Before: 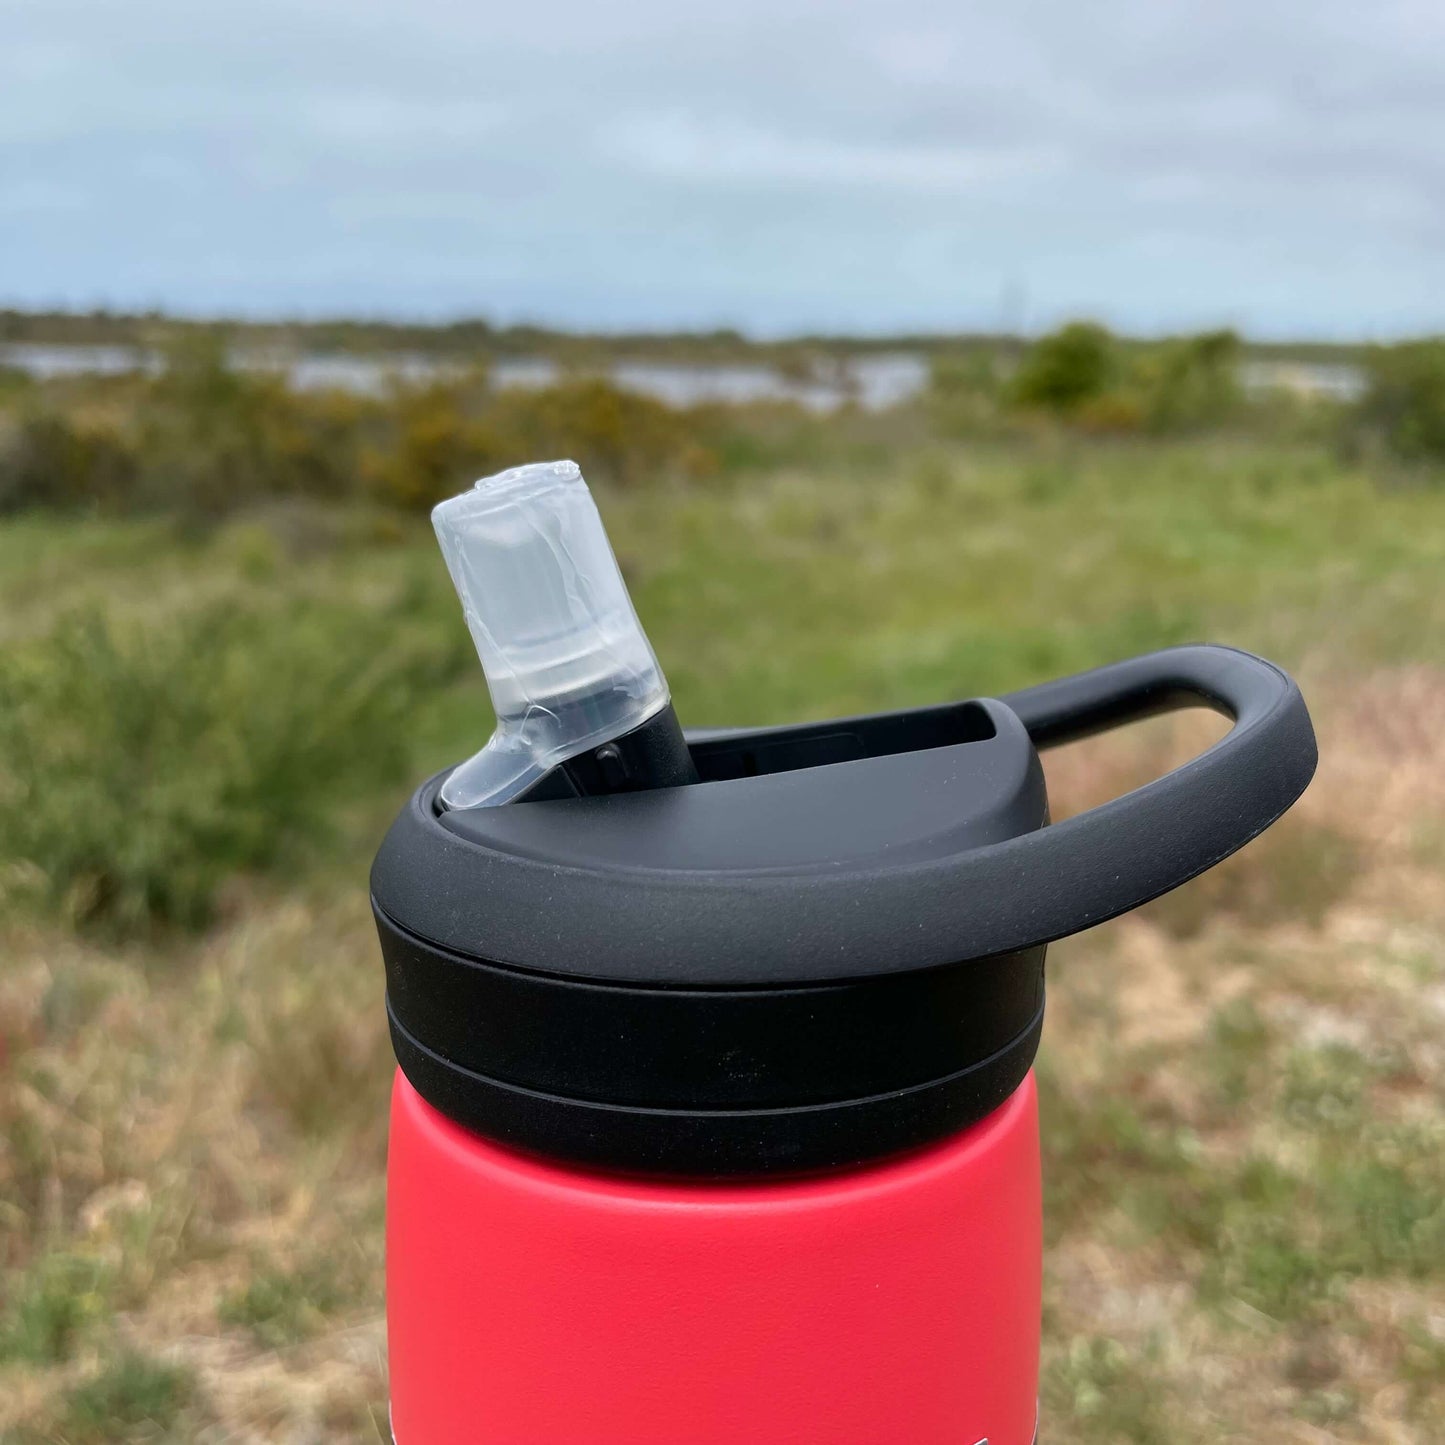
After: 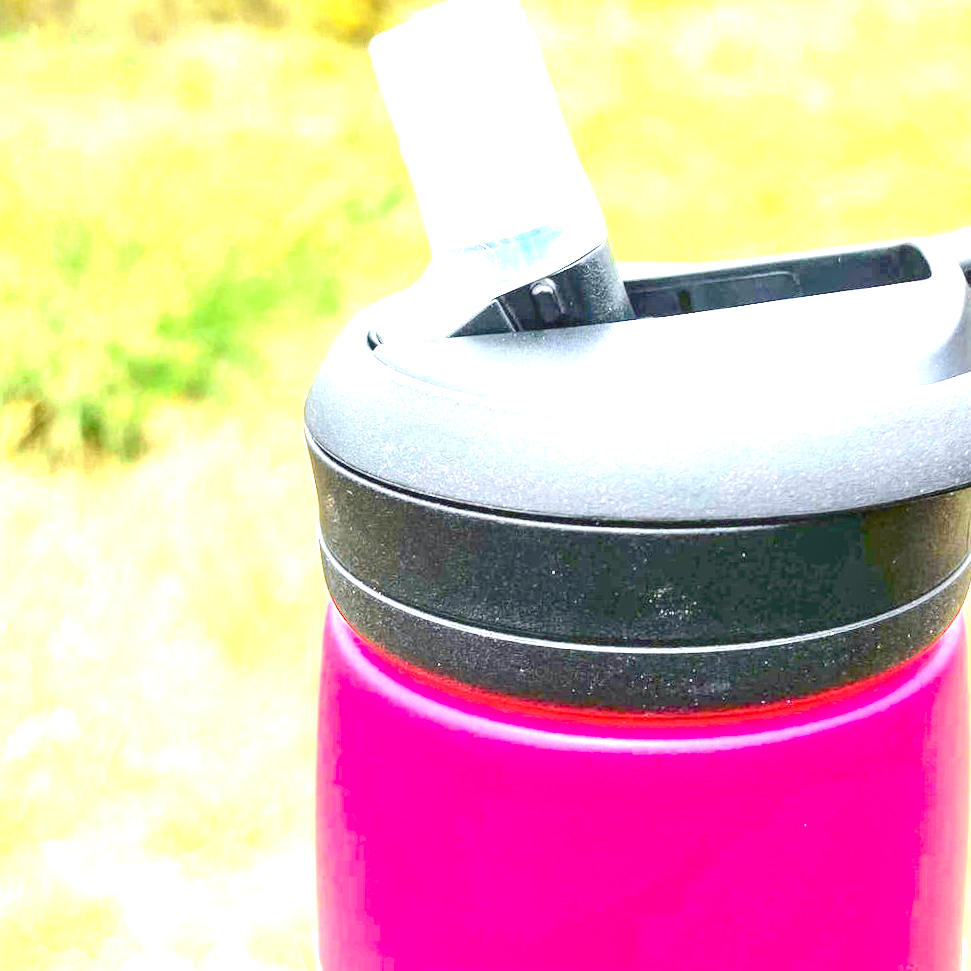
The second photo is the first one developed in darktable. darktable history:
local contrast: detail 140%
exposure: black level correction 0, exposure 4 EV, compensate exposure bias true, compensate highlight preservation false
crop and rotate: angle -0.82°, left 3.85%, top 31.828%, right 27.992%
tone curve: curves: ch0 [(0, 0.02) (0.063, 0.058) (0.262, 0.243) (0.447, 0.468) (0.544, 0.596) (0.805, 0.823) (1, 0.952)]; ch1 [(0, 0) (0.339, 0.31) (0.417, 0.401) (0.452, 0.455) (0.482, 0.483) (0.502, 0.499) (0.517, 0.506) (0.55, 0.542) (0.588, 0.604) (0.729, 0.782) (1, 1)]; ch2 [(0, 0) (0.346, 0.34) (0.431, 0.45) (0.485, 0.487) (0.5, 0.496) (0.527, 0.526) (0.56, 0.574) (0.613, 0.642) (0.679, 0.703) (1, 1)], color space Lab, independent channels, preserve colors none
